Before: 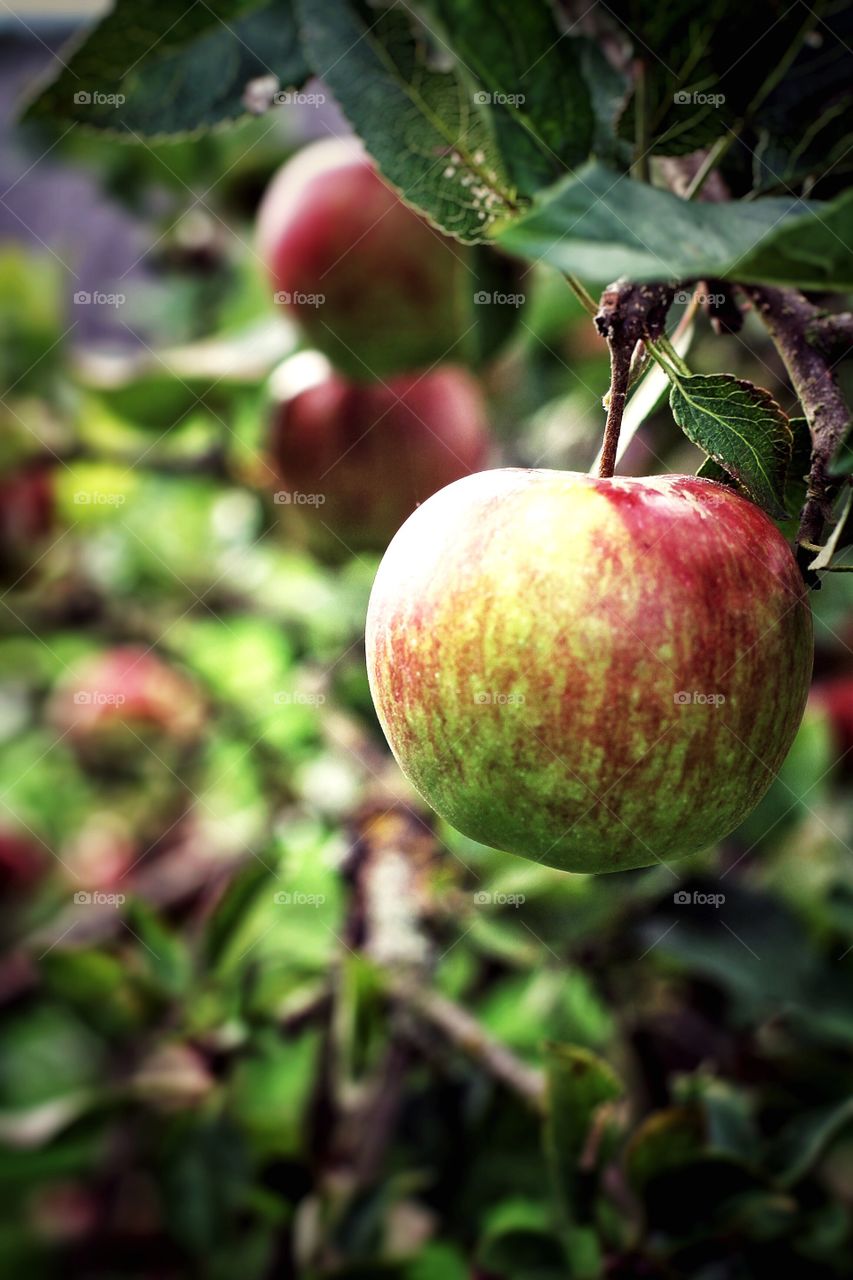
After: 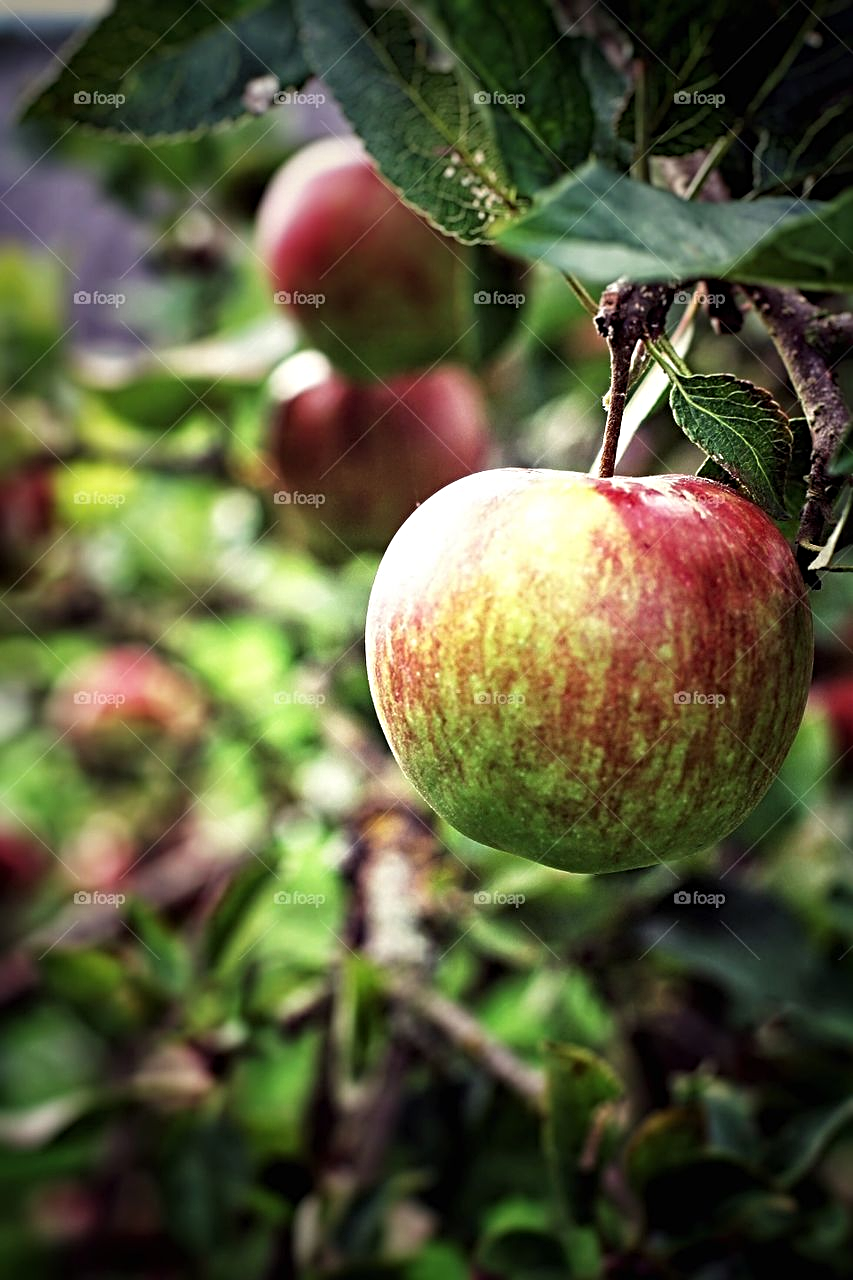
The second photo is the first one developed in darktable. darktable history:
sharpen: radius 3.997
